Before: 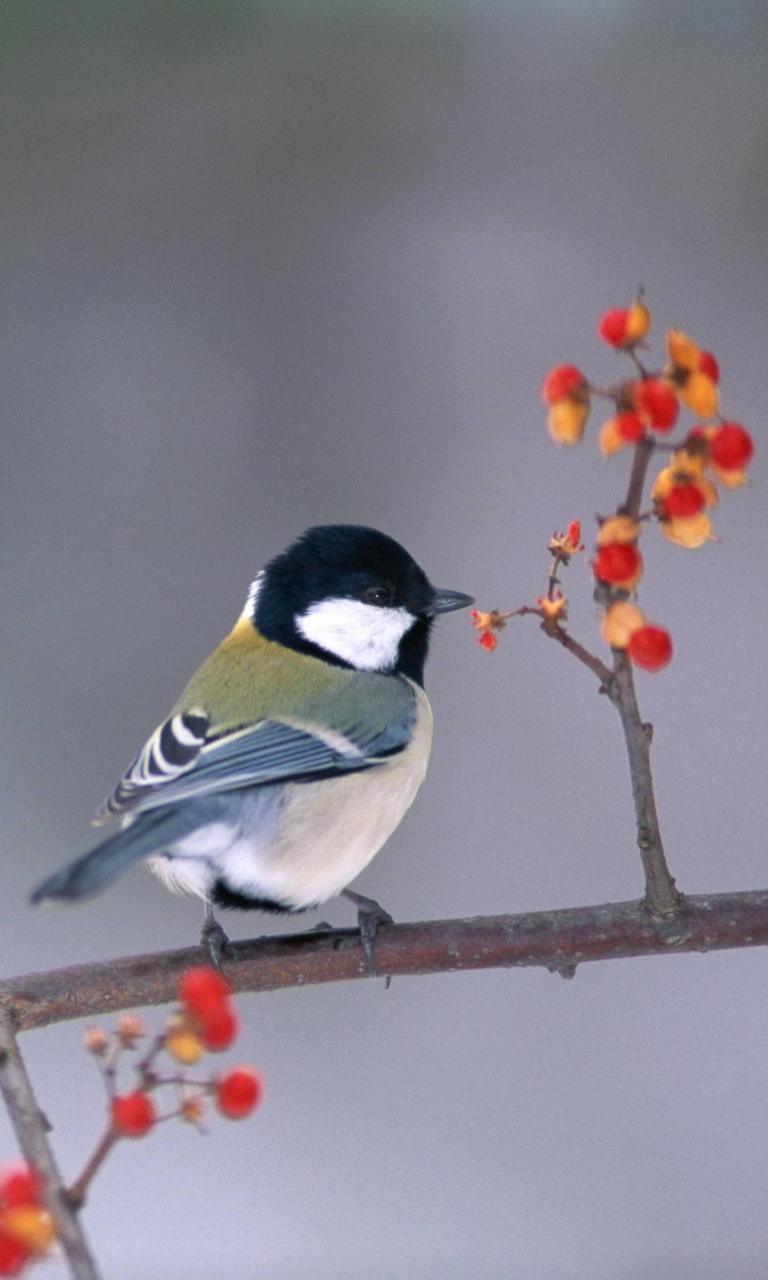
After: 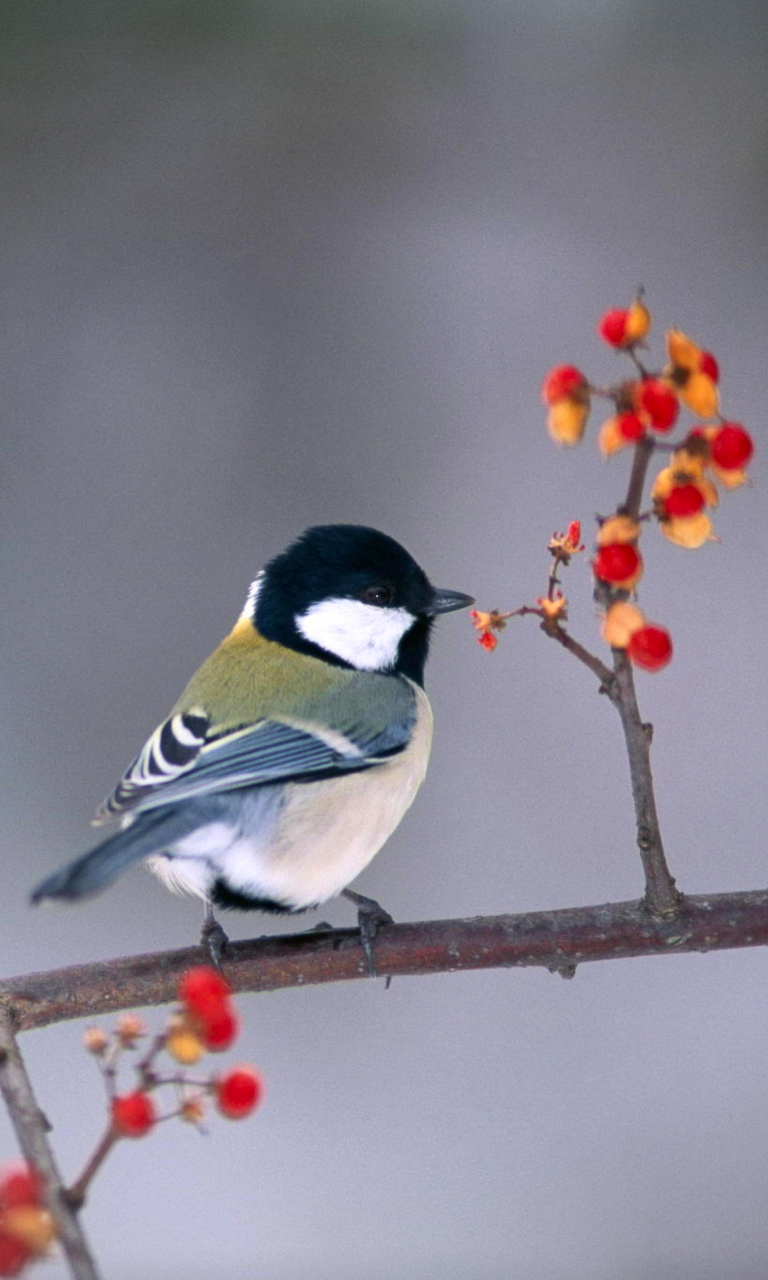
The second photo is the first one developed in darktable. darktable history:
vignetting: fall-off radius 60.83%
contrast brightness saturation: contrast 0.155, brightness -0.006, saturation 0.102
